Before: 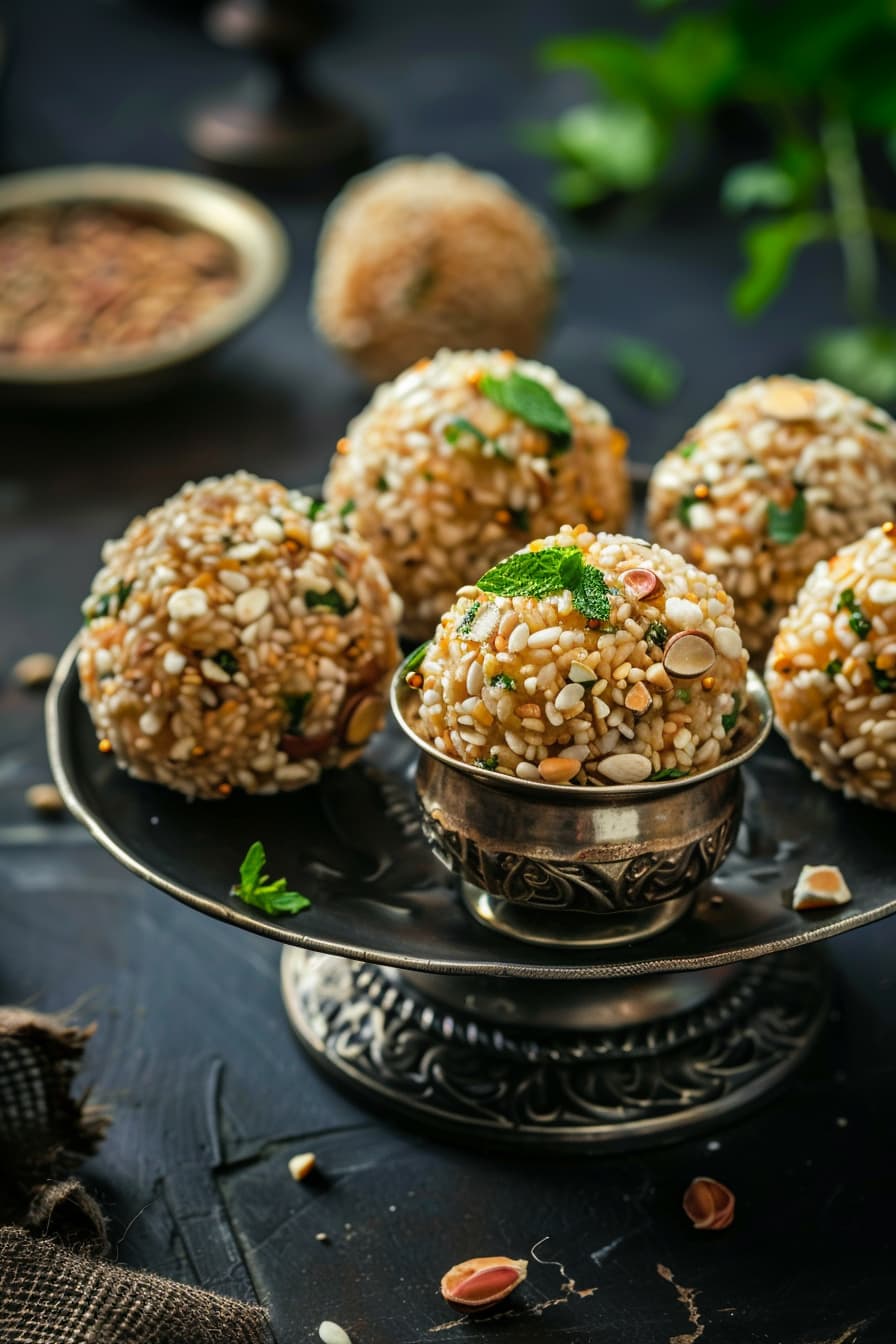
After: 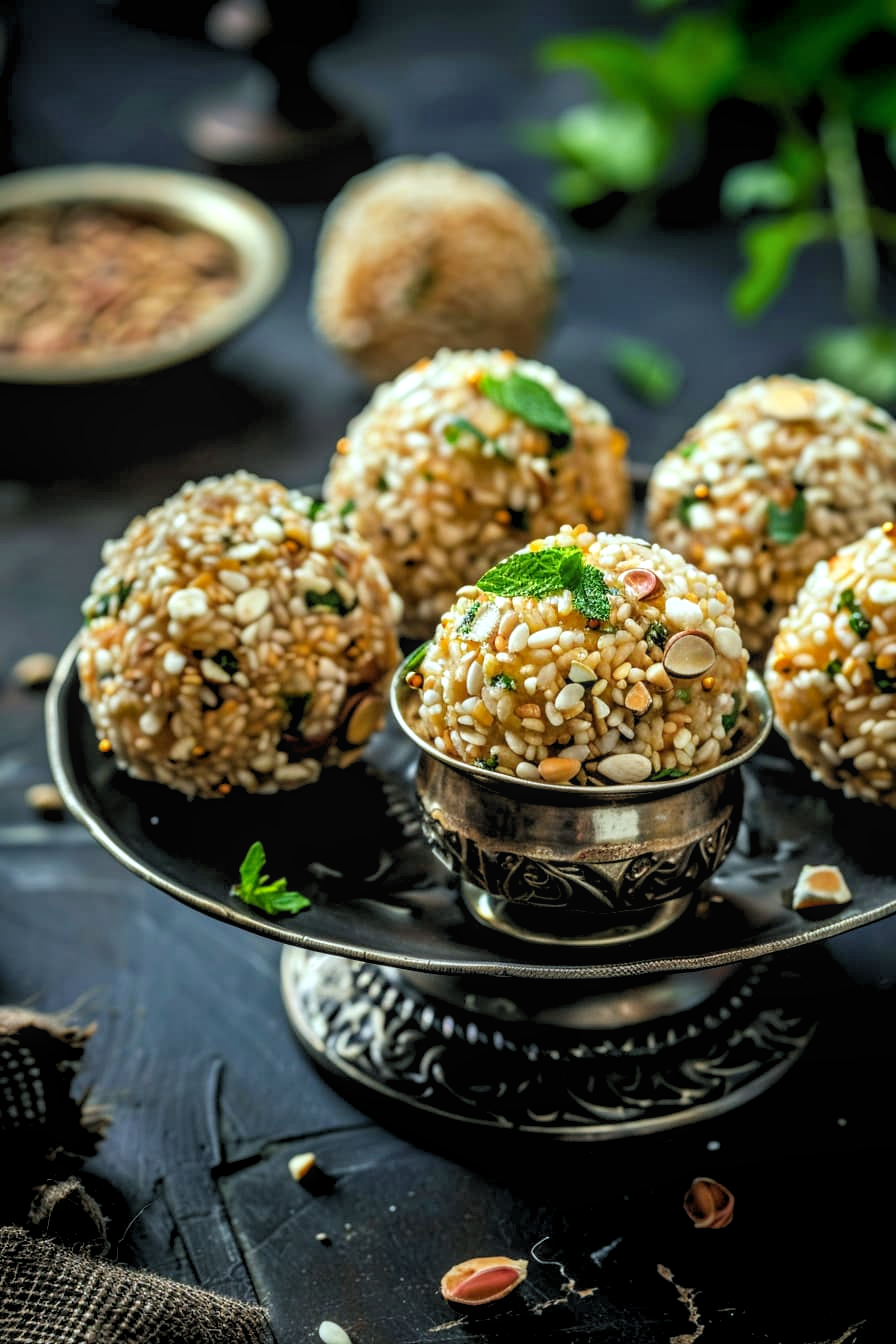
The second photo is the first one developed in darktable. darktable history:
white balance: red 0.925, blue 1.046
rgb levels: levels [[0.01, 0.419, 0.839], [0, 0.5, 1], [0, 0.5, 1]]
exposure: exposure 0.197 EV, compensate highlight preservation false
local contrast: detail 110%
